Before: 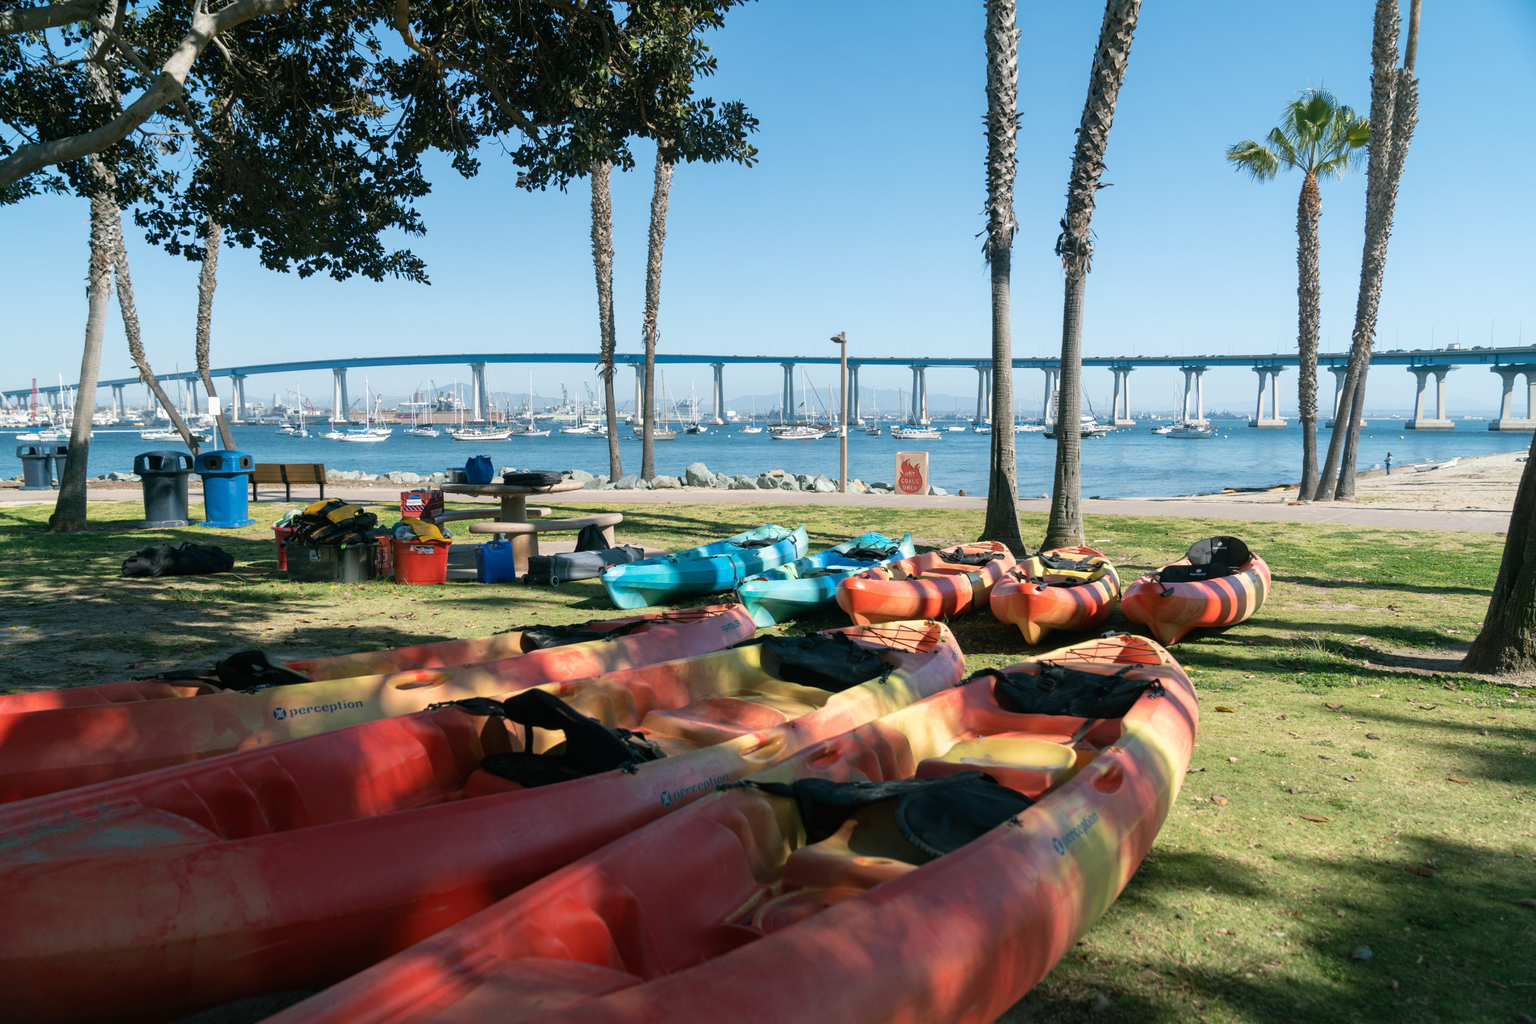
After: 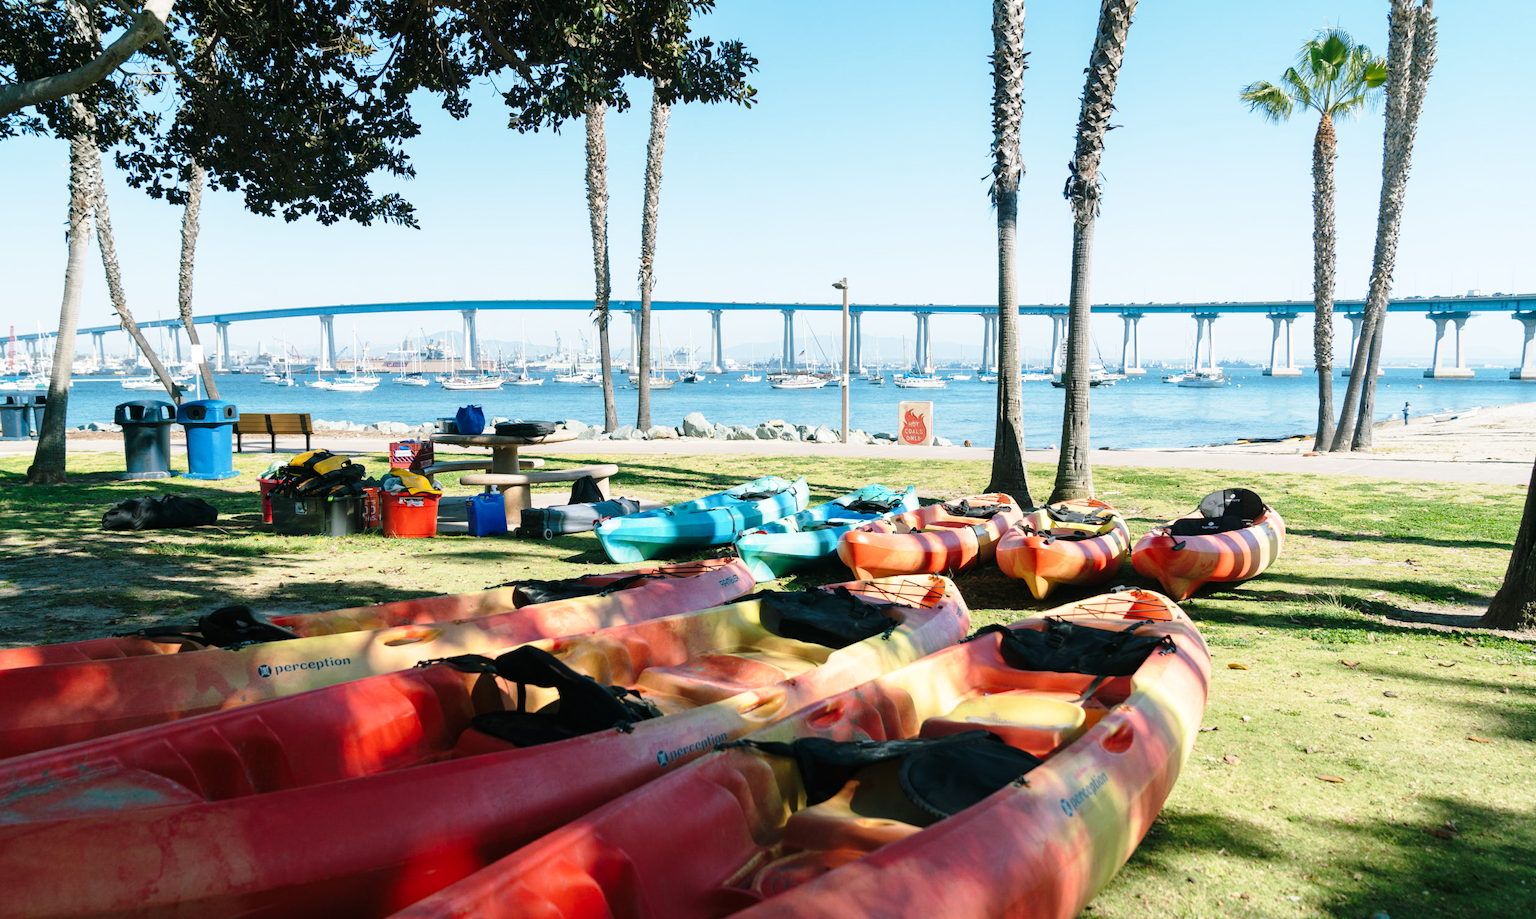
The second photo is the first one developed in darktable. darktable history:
base curve: curves: ch0 [(0, 0) (0.028, 0.03) (0.121, 0.232) (0.46, 0.748) (0.859, 0.968) (1, 1)], preserve colors none
crop: left 1.507%, top 6.147%, right 1.379%, bottom 6.637%
